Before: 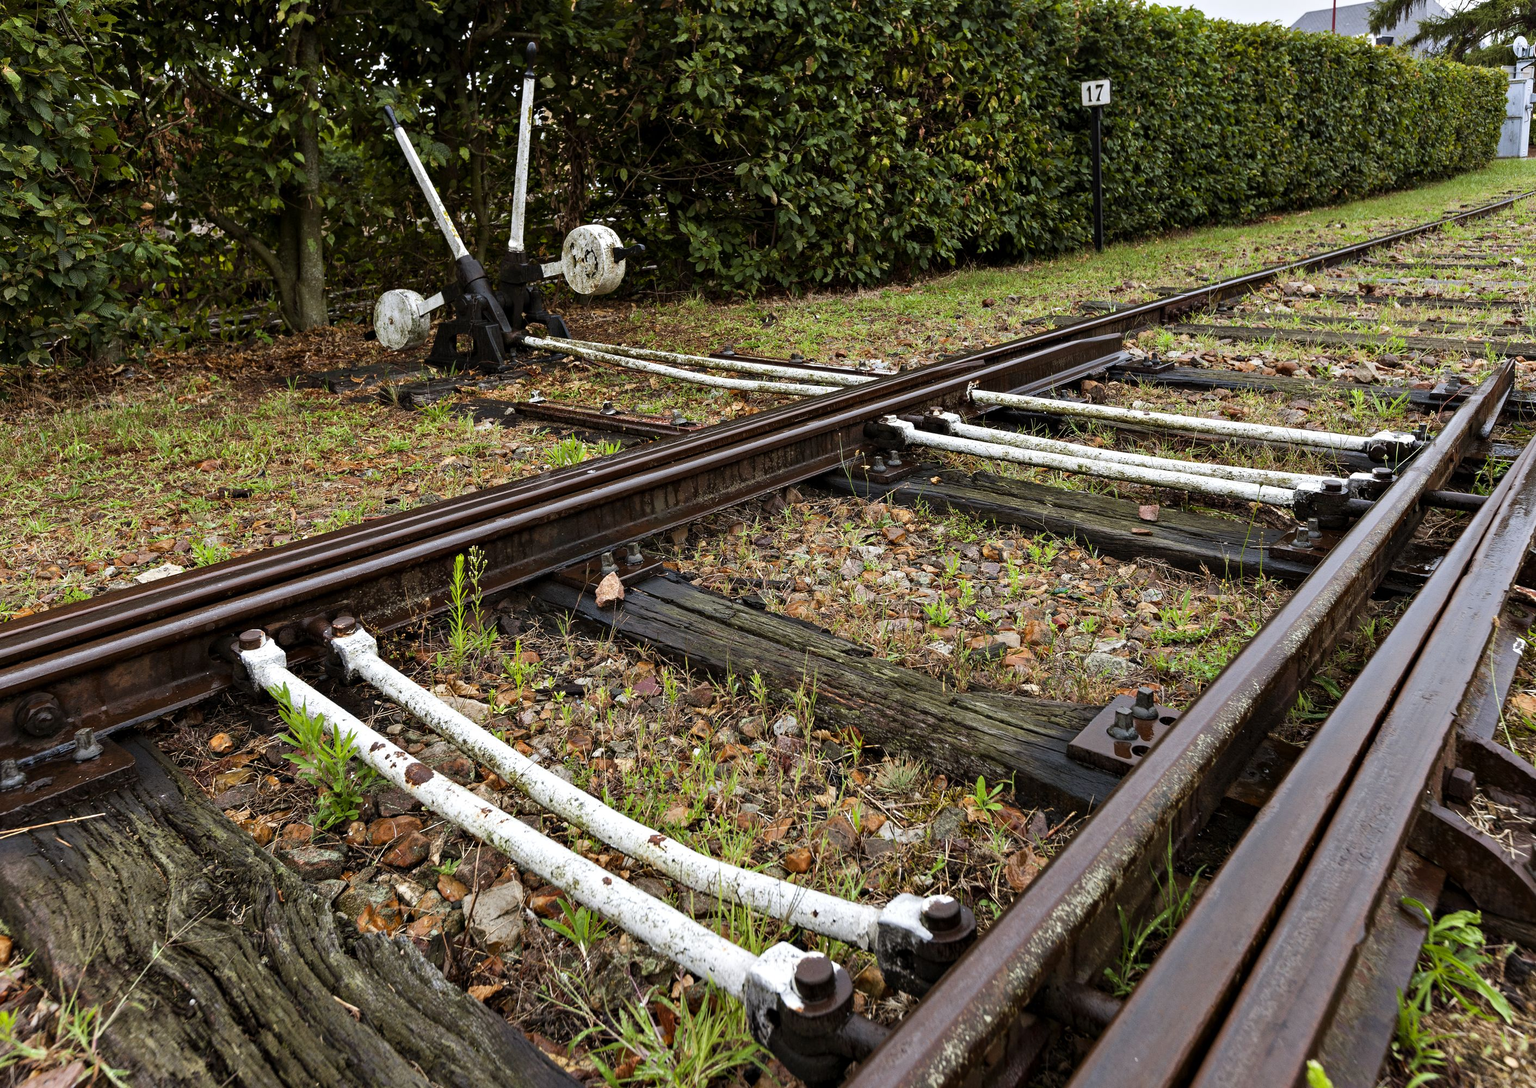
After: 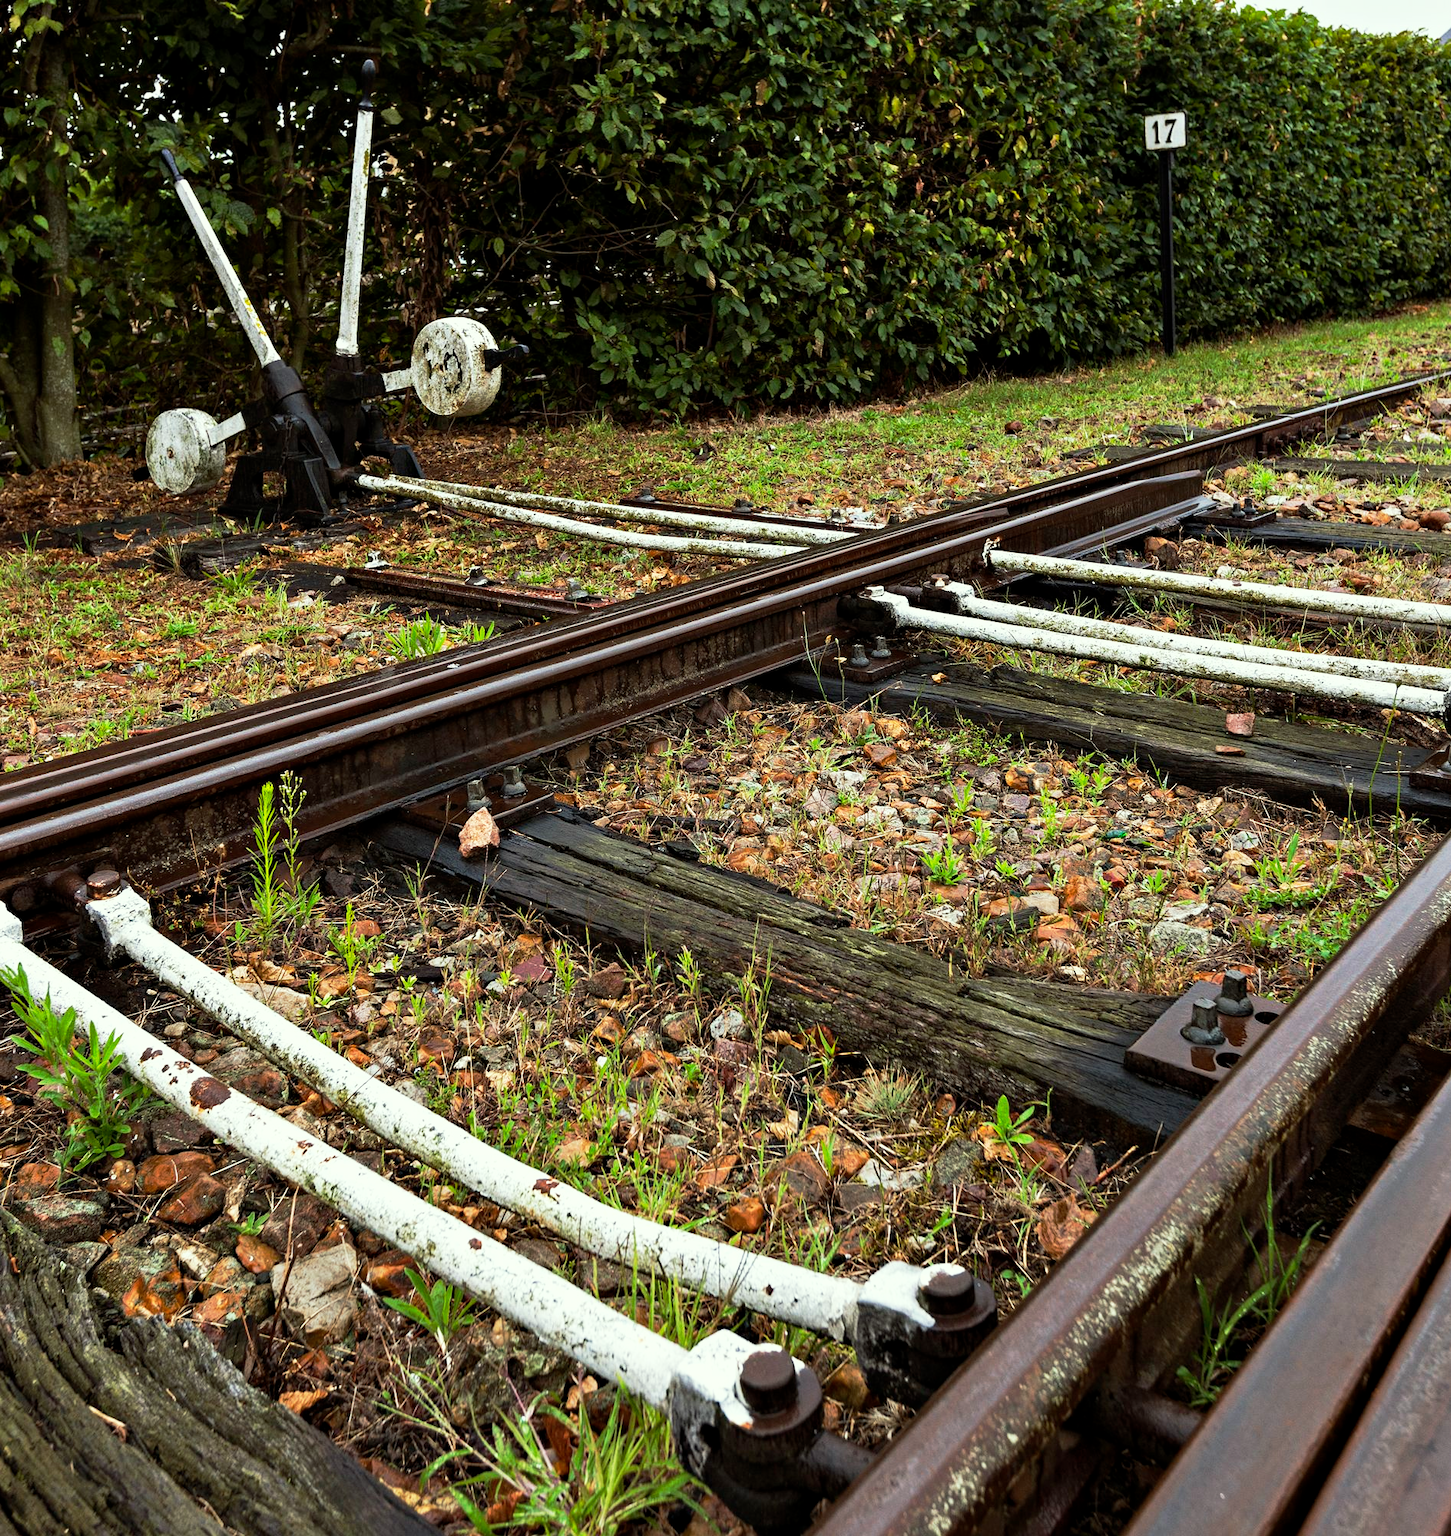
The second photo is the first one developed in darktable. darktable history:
base curve: curves: ch0 [(0, 0) (0.257, 0.25) (0.482, 0.586) (0.757, 0.871) (1, 1)], preserve colors none
crop and rotate: left 17.646%, right 15.375%
color correction: highlights a* -4.83, highlights b* 5.05, saturation 0.956
